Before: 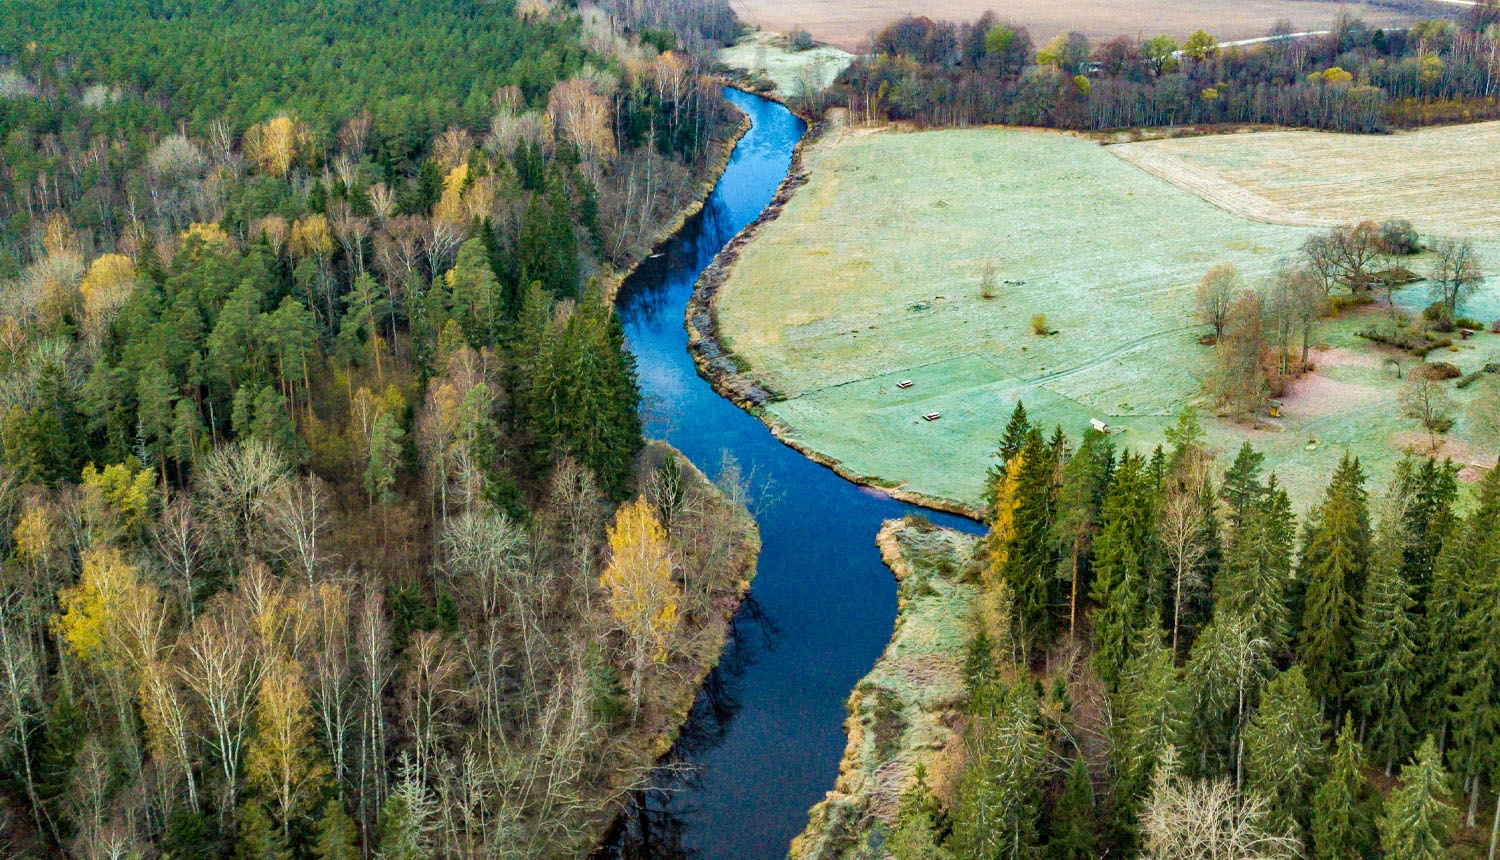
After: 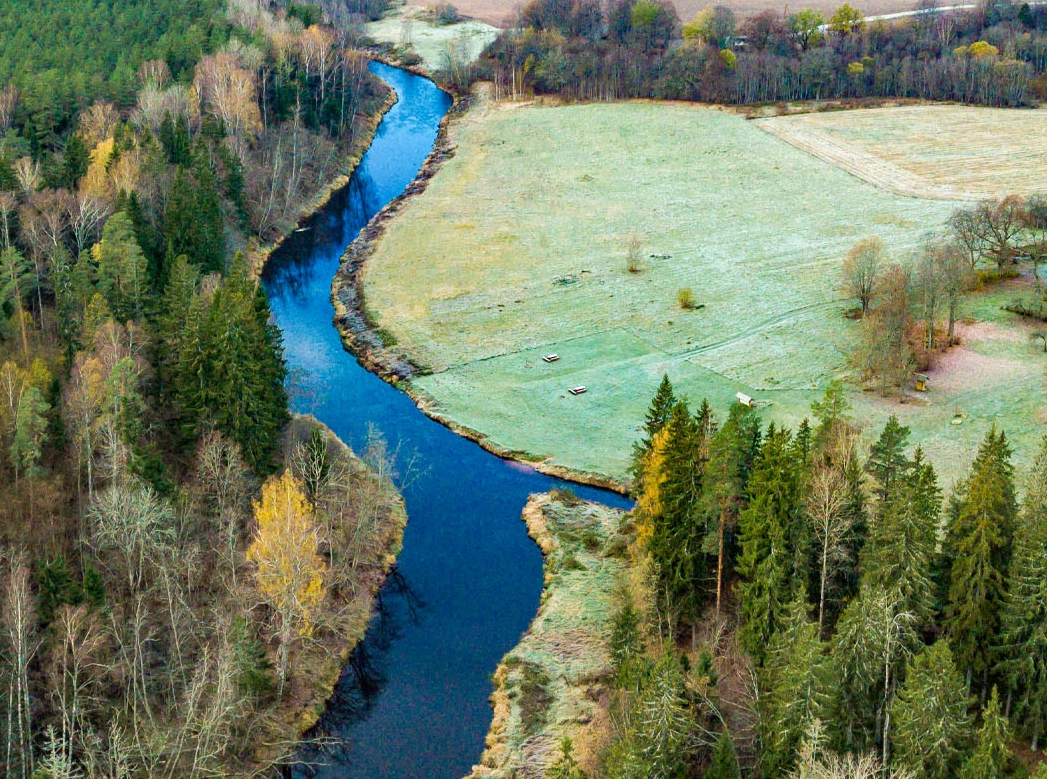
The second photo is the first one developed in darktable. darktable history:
crop and rotate: left 23.62%, top 3.095%, right 6.56%, bottom 6.254%
